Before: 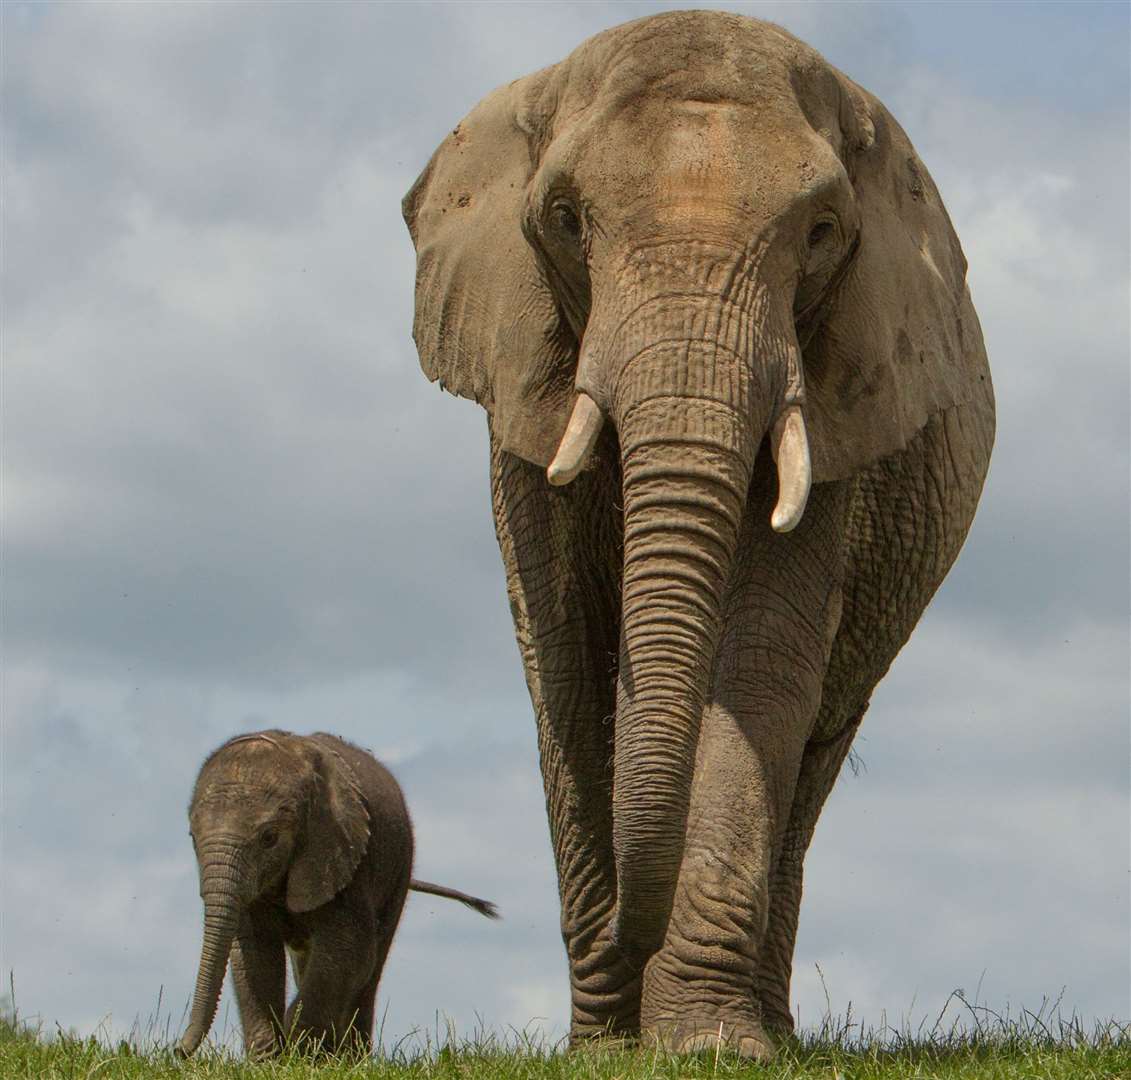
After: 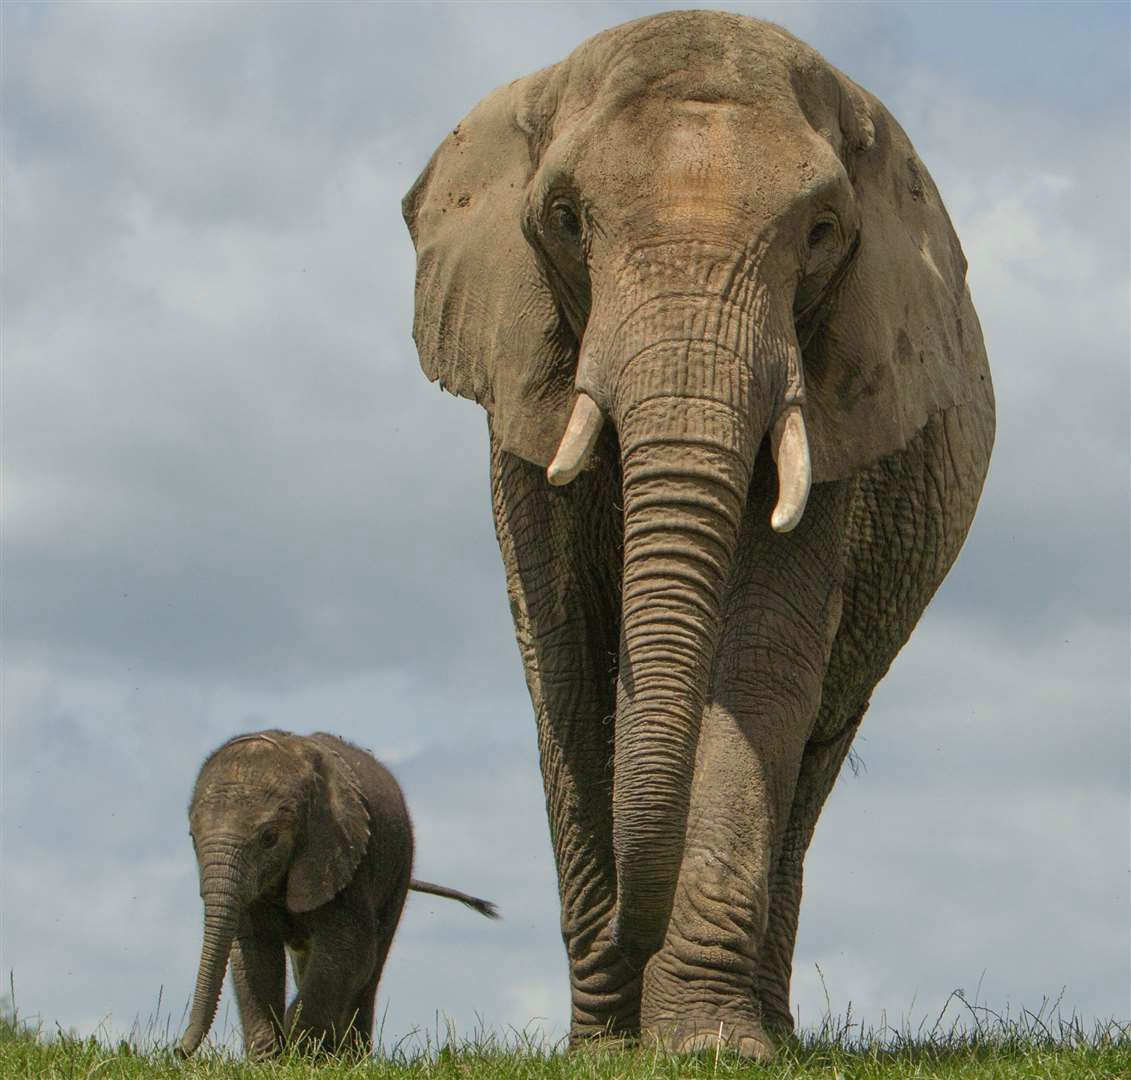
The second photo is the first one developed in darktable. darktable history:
white balance: emerald 1
color balance: mode lift, gamma, gain (sRGB), lift [1, 1, 1.022, 1.026]
